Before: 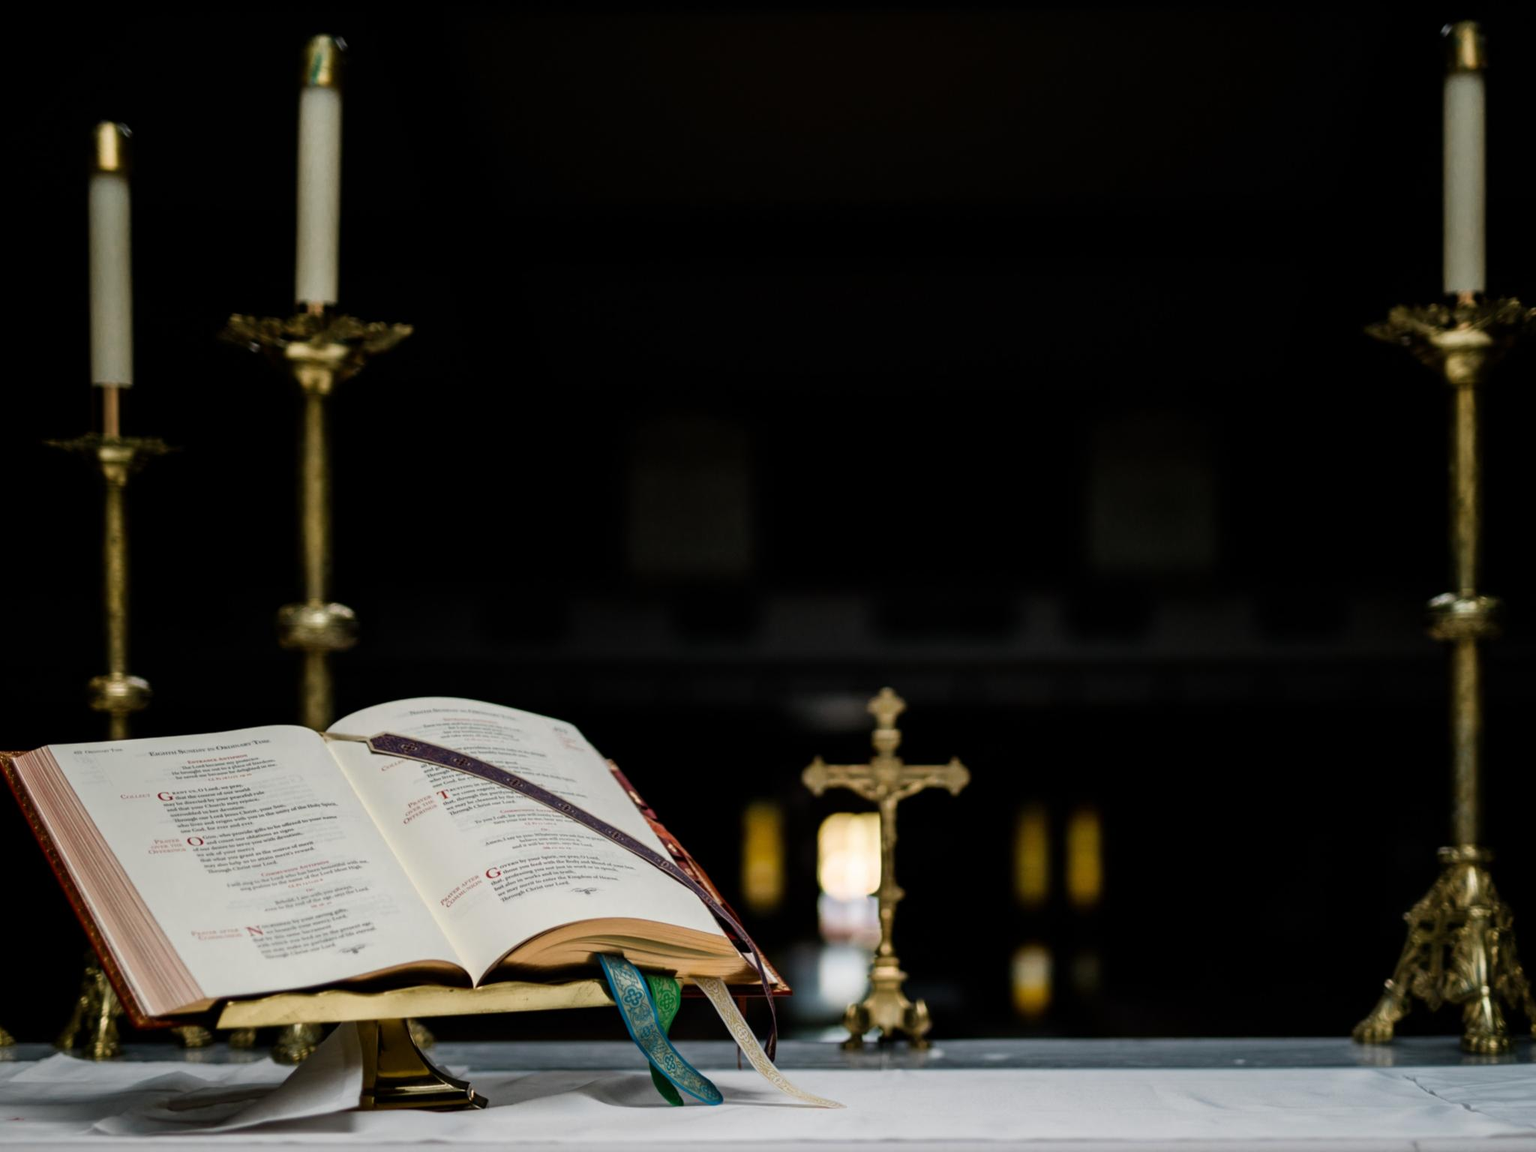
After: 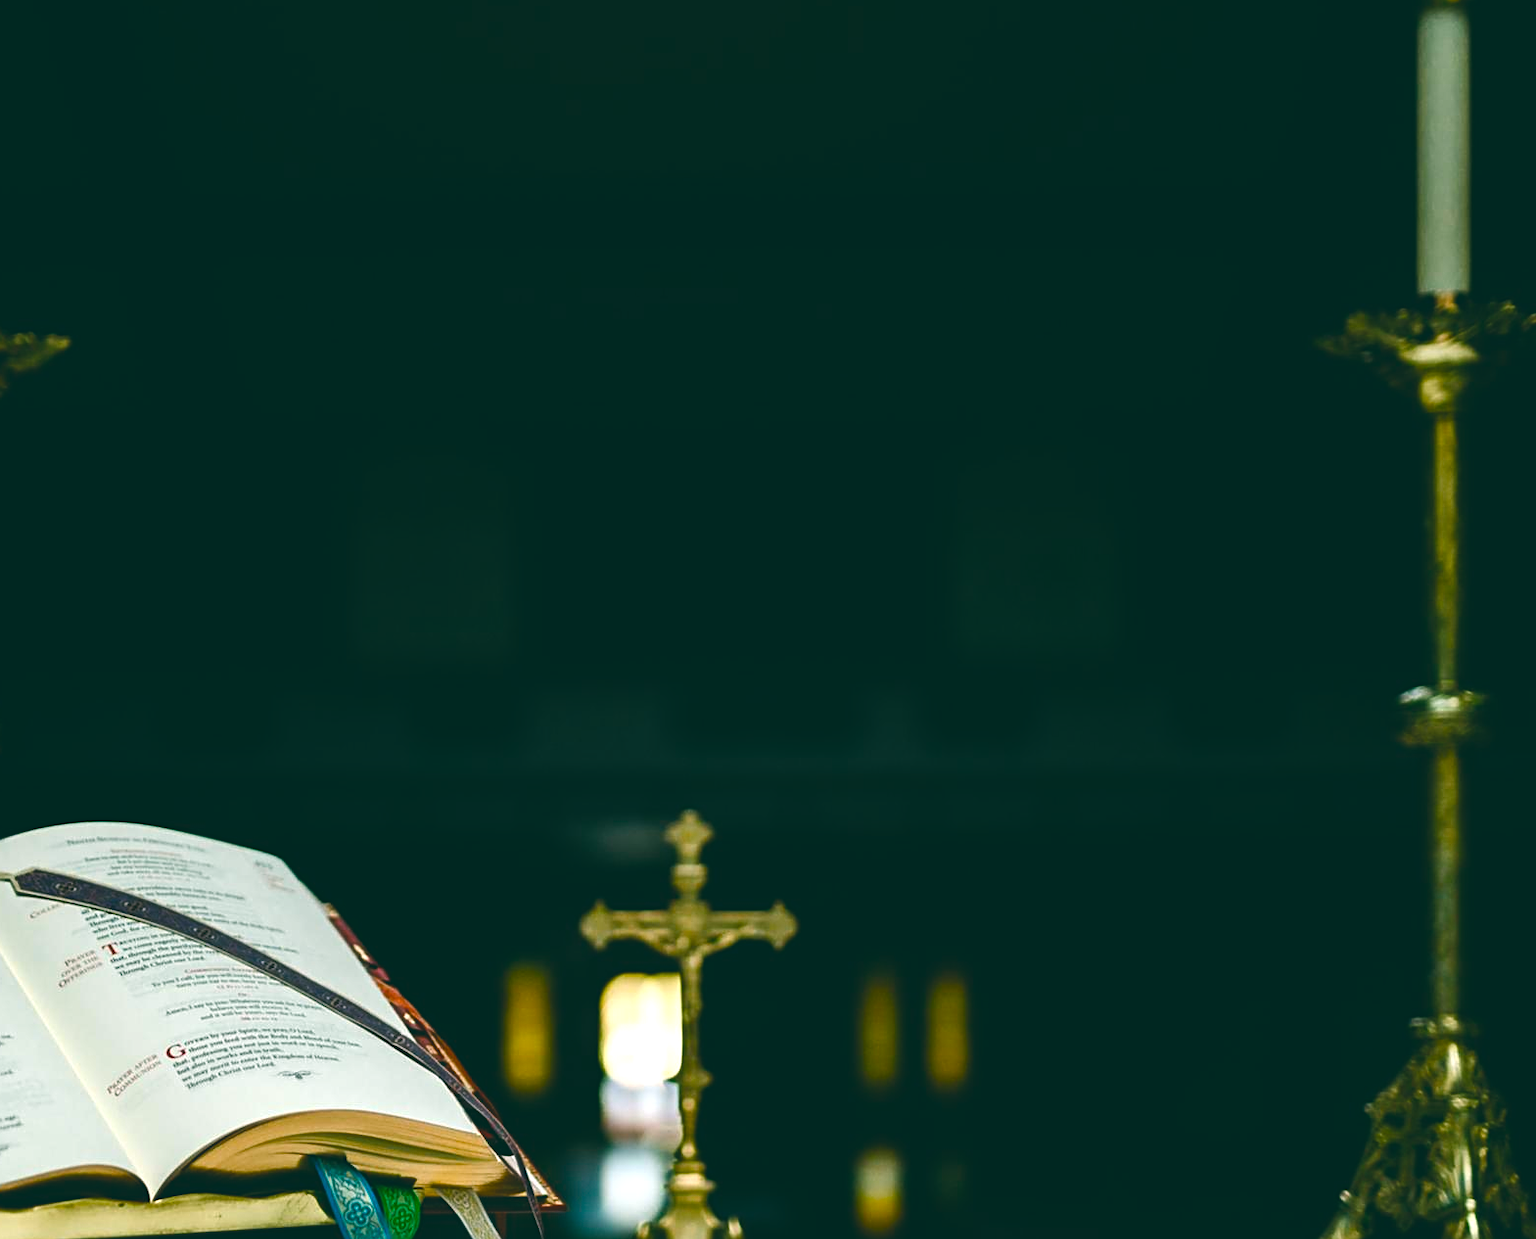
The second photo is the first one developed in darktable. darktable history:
crop: left 23.343%, top 5.923%, bottom 11.621%
tone equalizer: edges refinement/feathering 500, mask exposure compensation -1.57 EV, preserve details no
sharpen: on, module defaults
color balance rgb: shadows lift › luminance -9.957%, power › chroma 2.152%, power › hue 168.08°, global offset › luminance 1.993%, linear chroma grading › global chroma 14.42%, perceptual saturation grading › global saturation 27.356%, perceptual saturation grading › highlights -27.638%, perceptual saturation grading › mid-tones 15.693%, perceptual saturation grading › shadows 34.029%, perceptual brilliance grading › highlights 10.838%, perceptual brilliance grading › shadows -10.668%
exposure: black level correction -0.001, exposure 0.08 EV, compensate highlight preservation false
